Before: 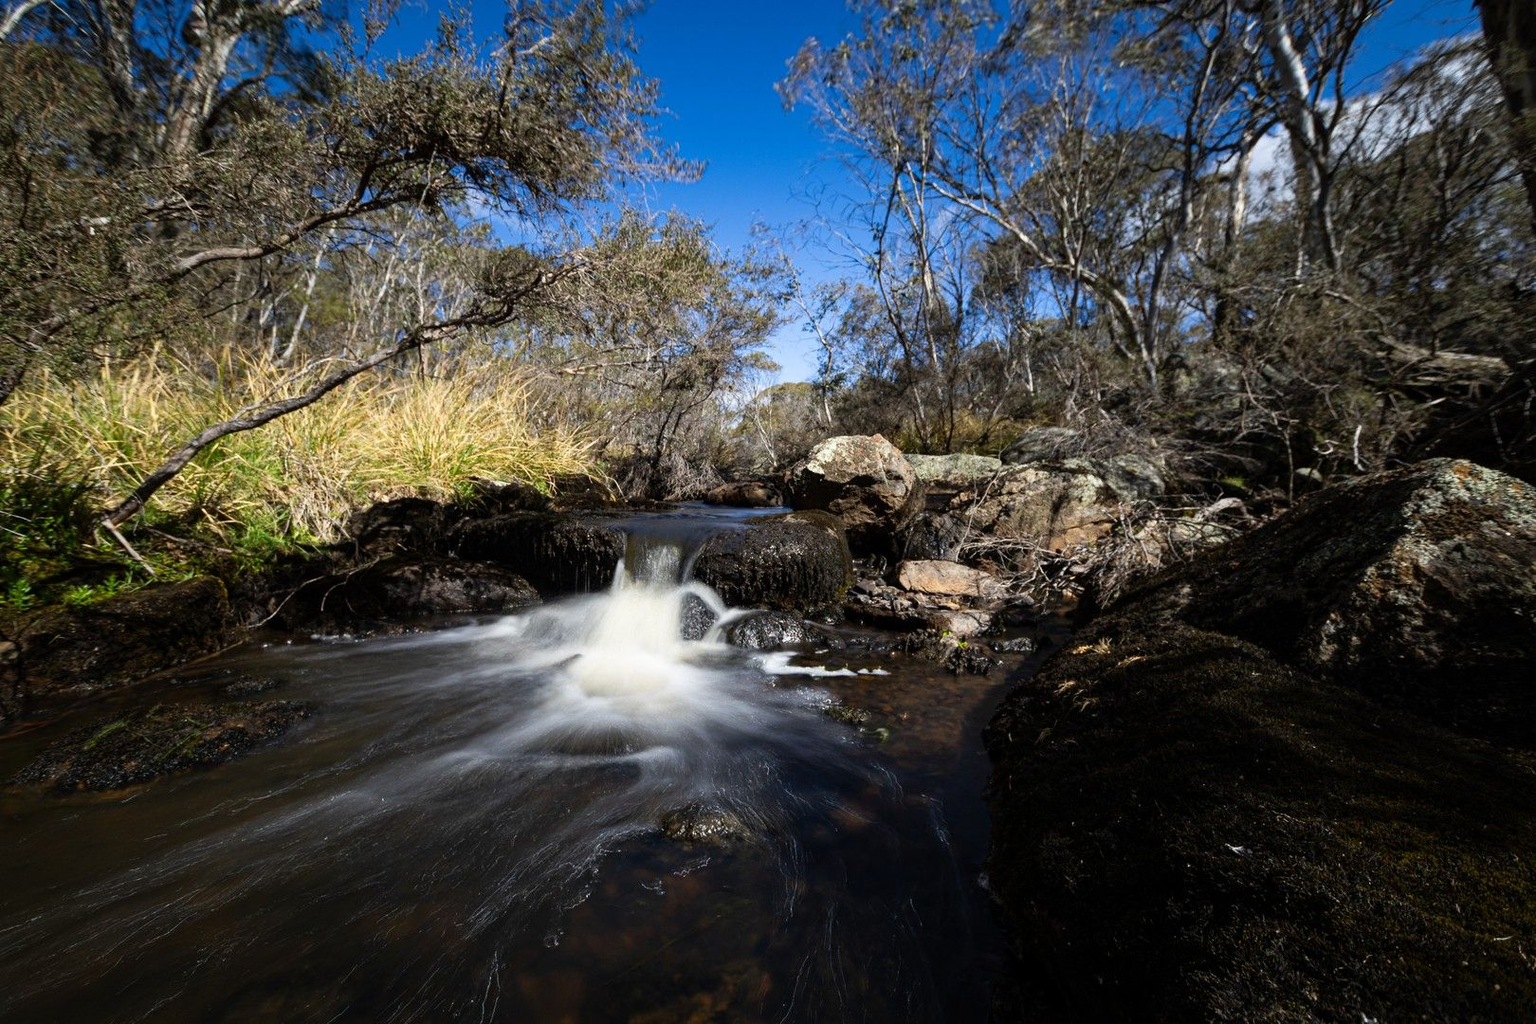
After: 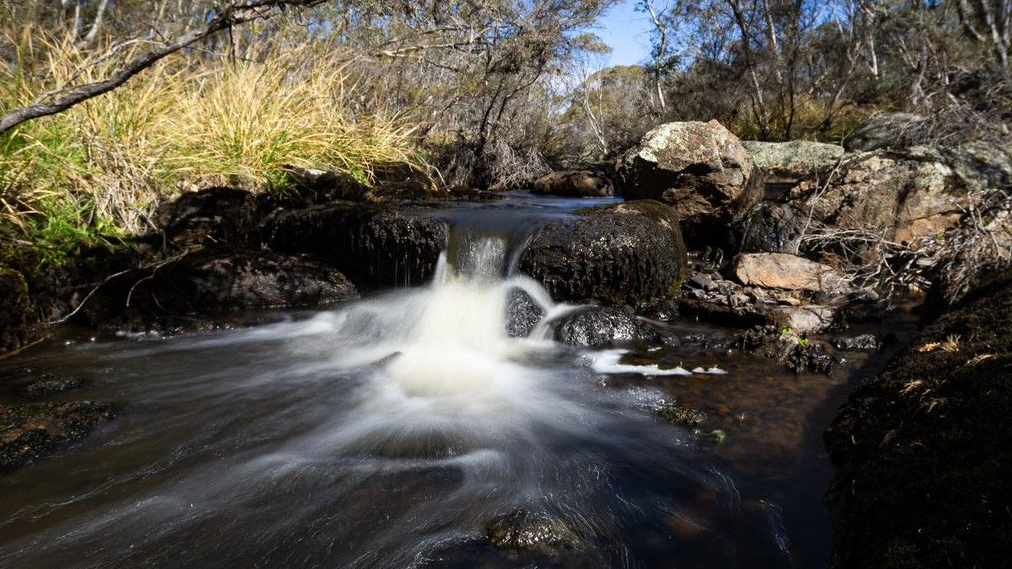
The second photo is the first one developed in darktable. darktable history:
crop: left 13.116%, top 31.349%, right 24.407%, bottom 15.894%
